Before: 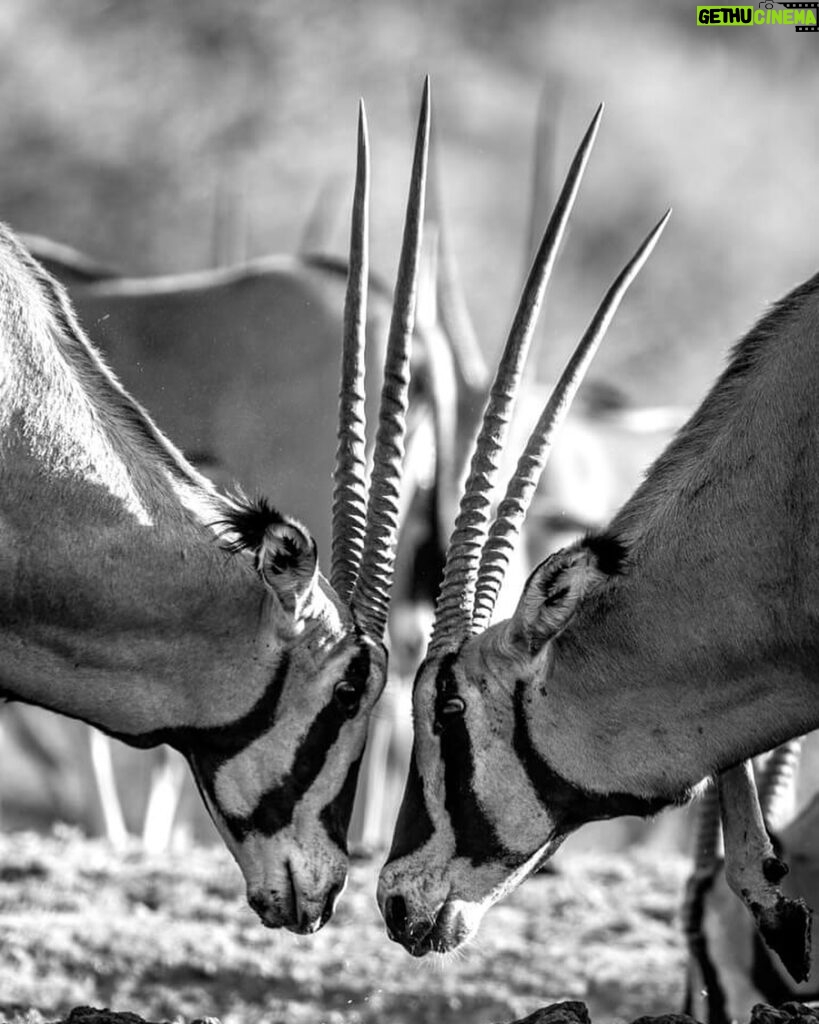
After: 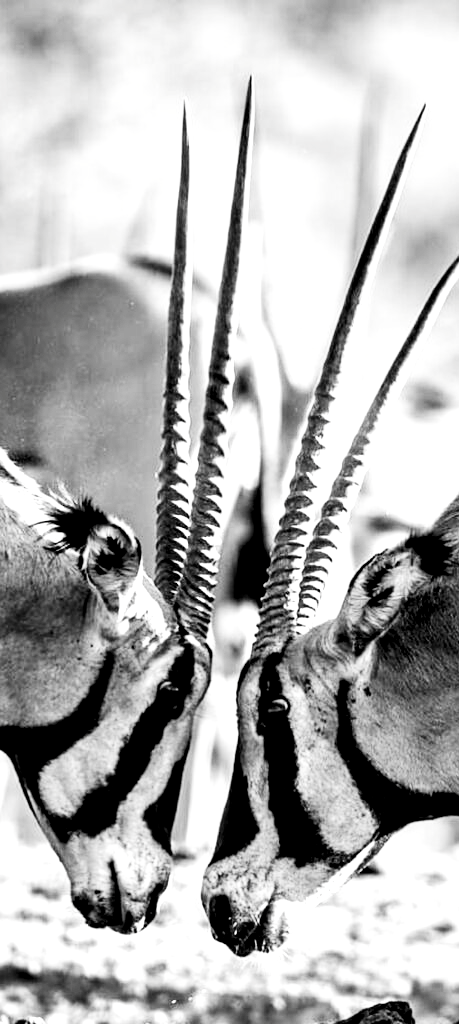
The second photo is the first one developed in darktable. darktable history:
contrast brightness saturation: brightness -0.017, saturation 0.354
crop: left 21.584%, right 22.255%
base curve: curves: ch0 [(0, 0) (0.007, 0.004) (0.027, 0.03) (0.046, 0.07) (0.207, 0.54) (0.442, 0.872) (0.673, 0.972) (1, 1)], preserve colors none
color correction: highlights b* 0.034, saturation 1.78
exposure: black level correction 0.009, exposure 0.017 EV, compensate highlight preservation false
levels: levels [0.016, 0.492, 0.969]
